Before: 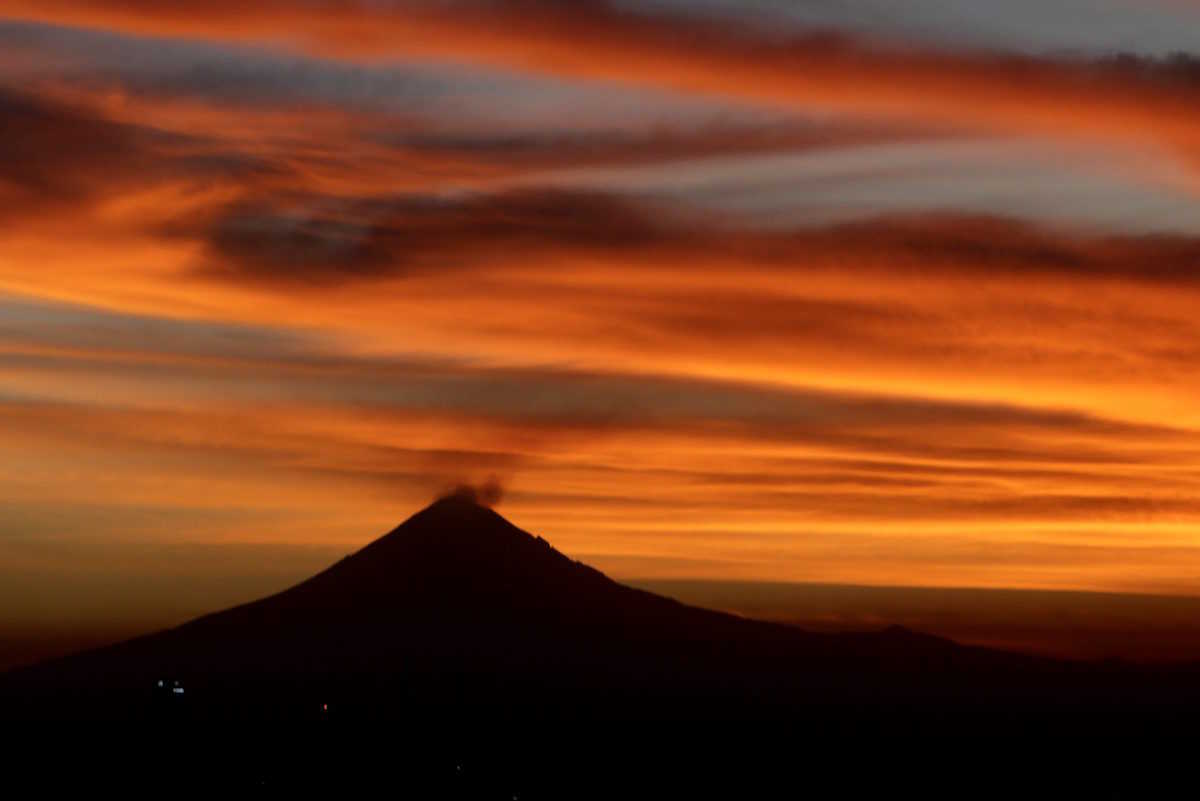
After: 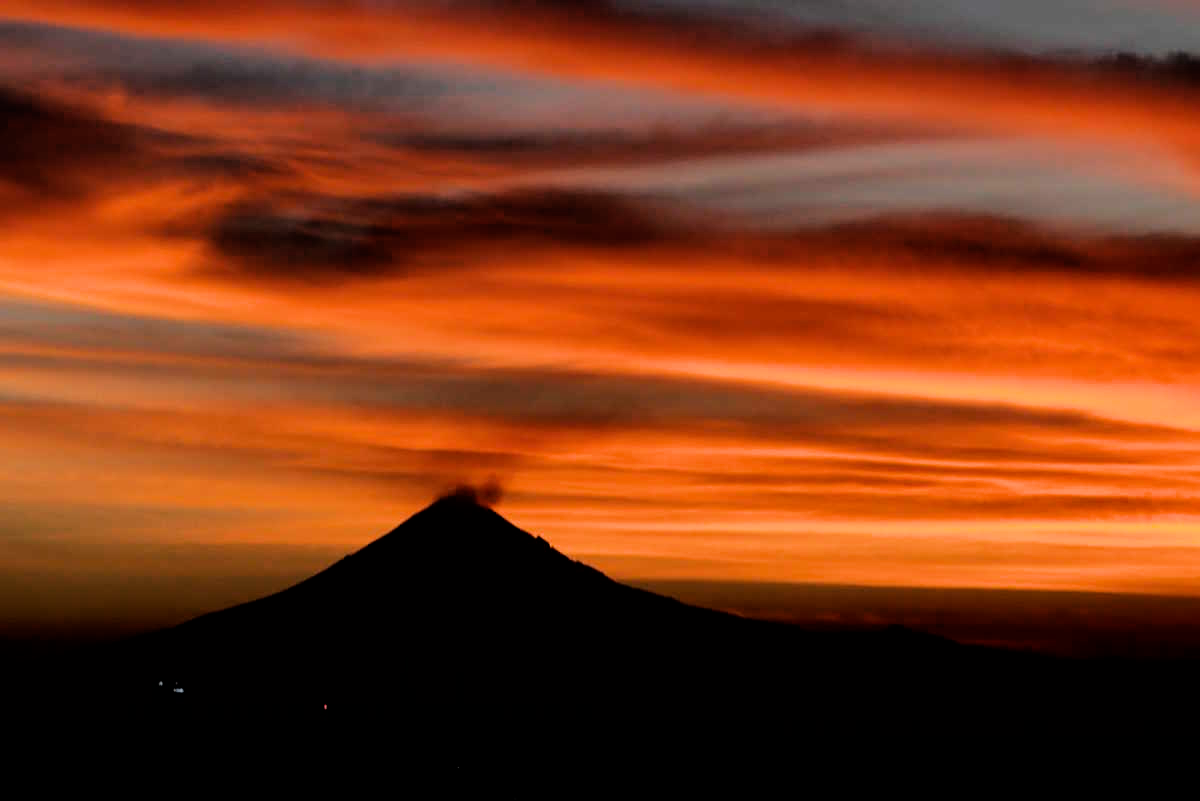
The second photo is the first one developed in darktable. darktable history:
filmic rgb: black relative exposure -5.11 EV, white relative exposure 3.97 EV, hardness 2.88, contrast 1.301, highlights saturation mix -30.64%
sharpen: amount 0.207
